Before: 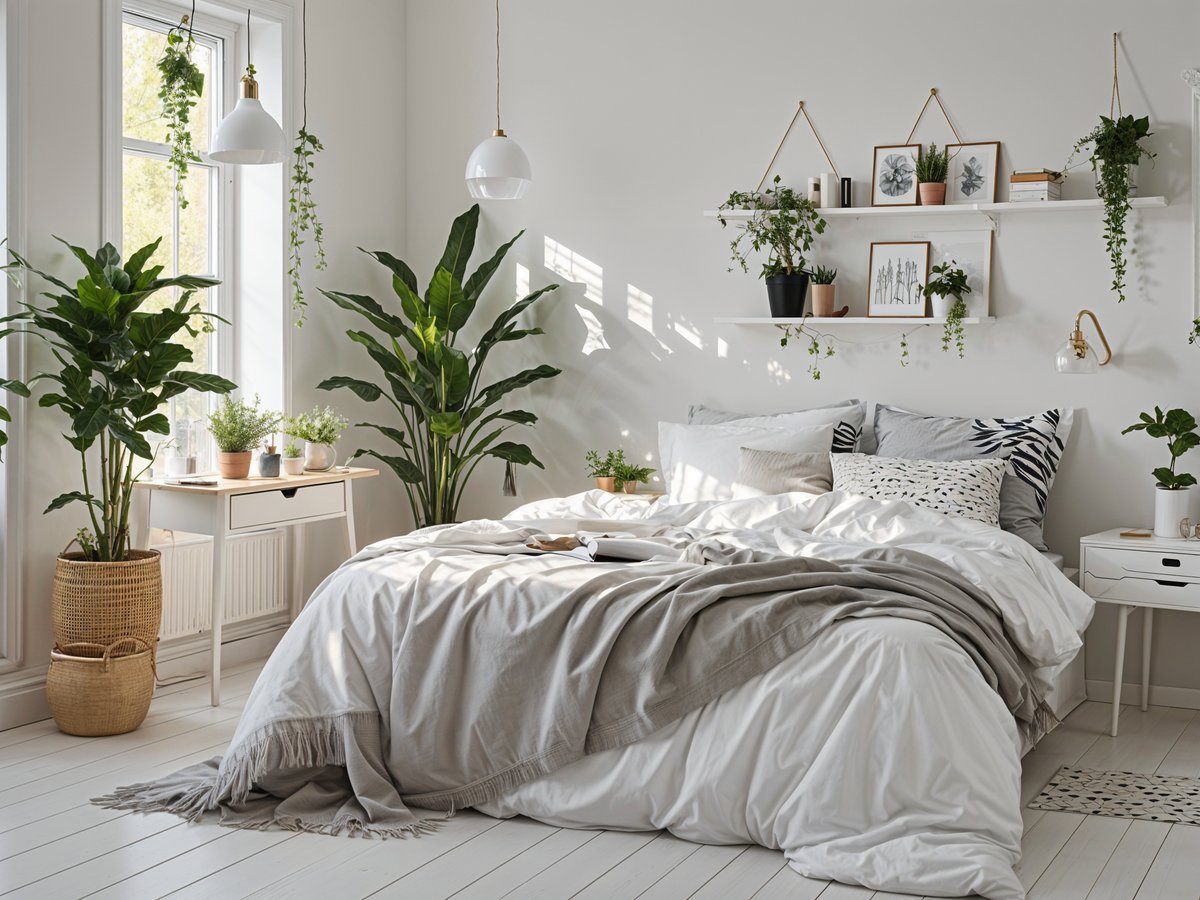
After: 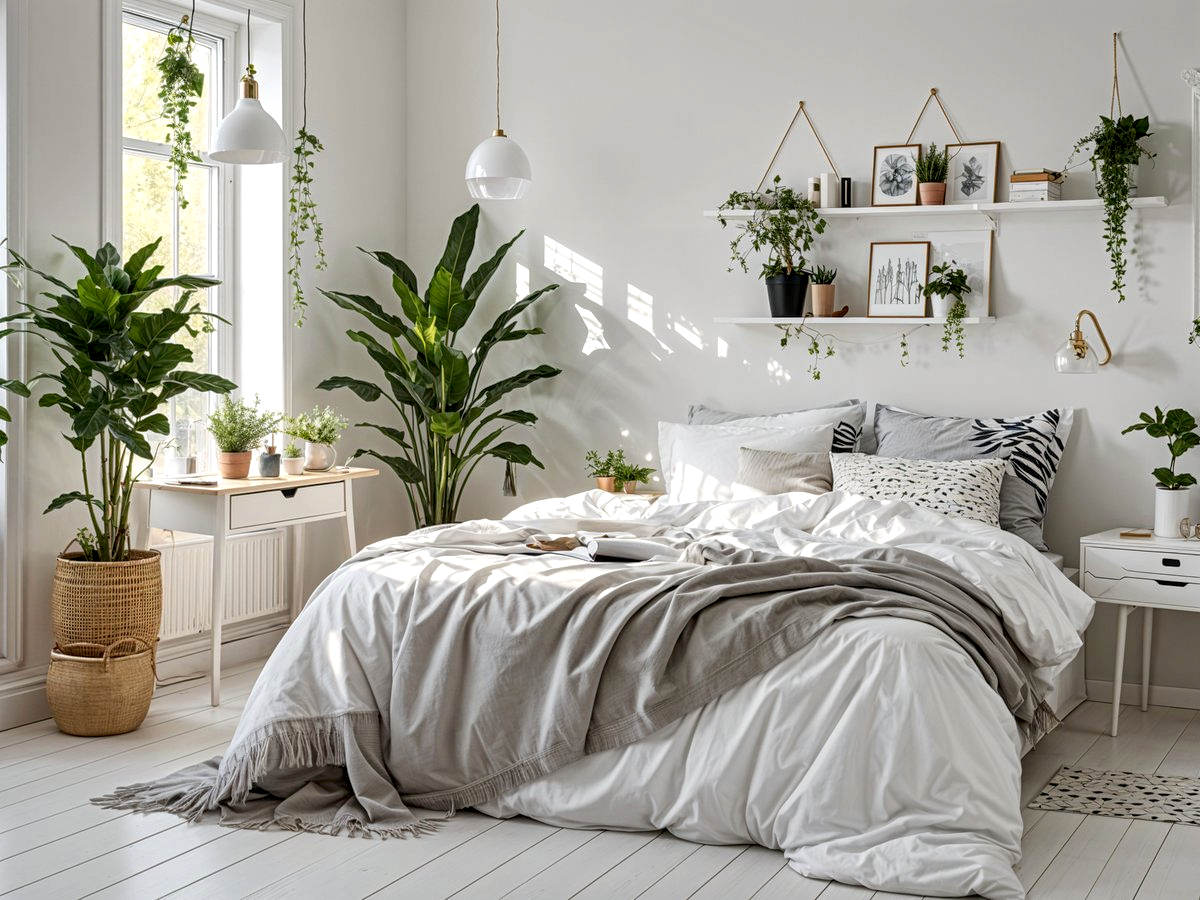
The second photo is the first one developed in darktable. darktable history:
exposure: black level correction 0.007, exposure 0.159 EV, compensate highlight preservation false
local contrast: on, module defaults
